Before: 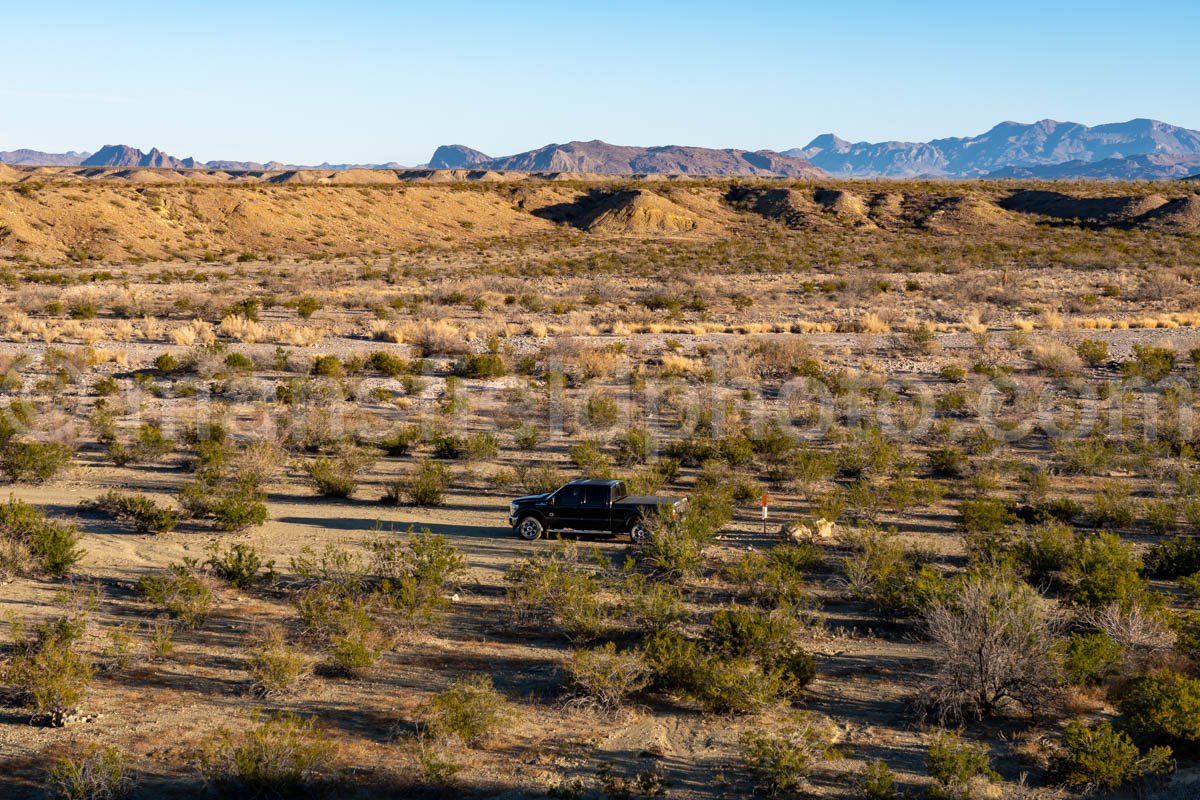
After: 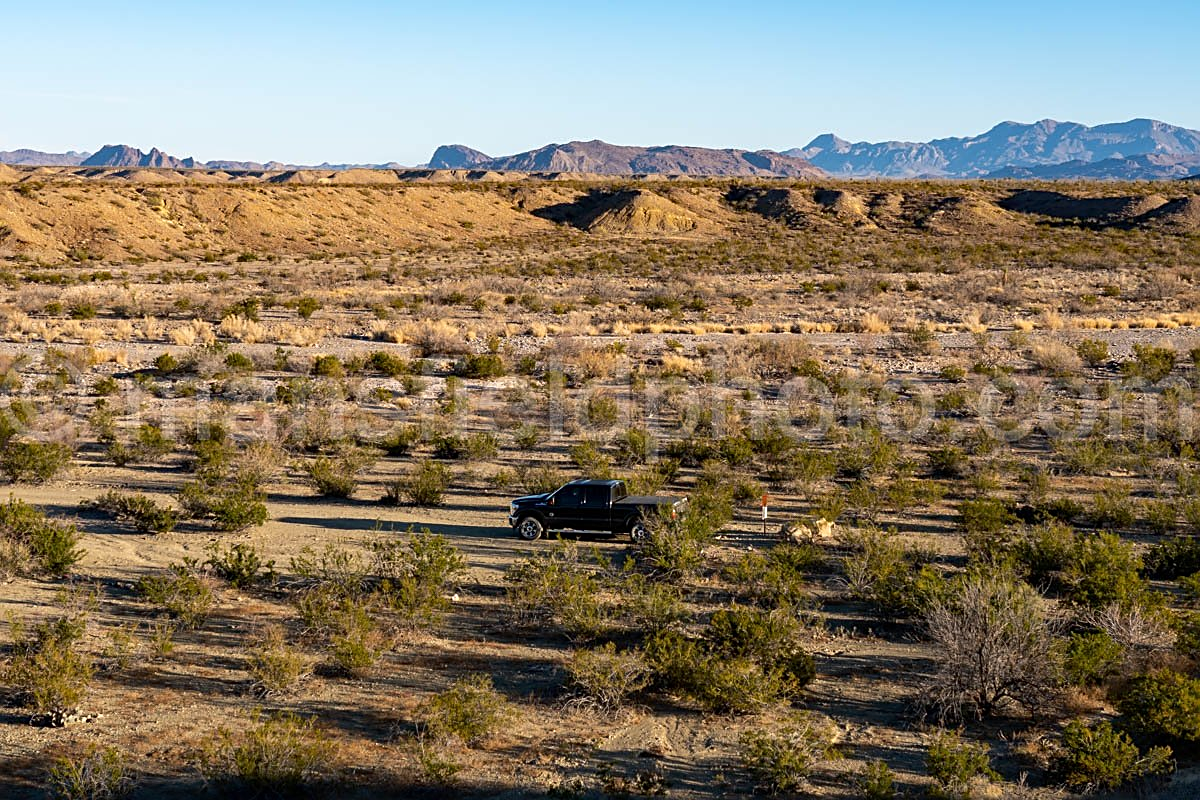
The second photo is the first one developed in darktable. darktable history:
sharpen: on, module defaults
tone curve: curves: ch0 [(0, 0) (0.161, 0.144) (0.501, 0.497) (1, 1)], color space Lab, independent channels, preserve colors none
